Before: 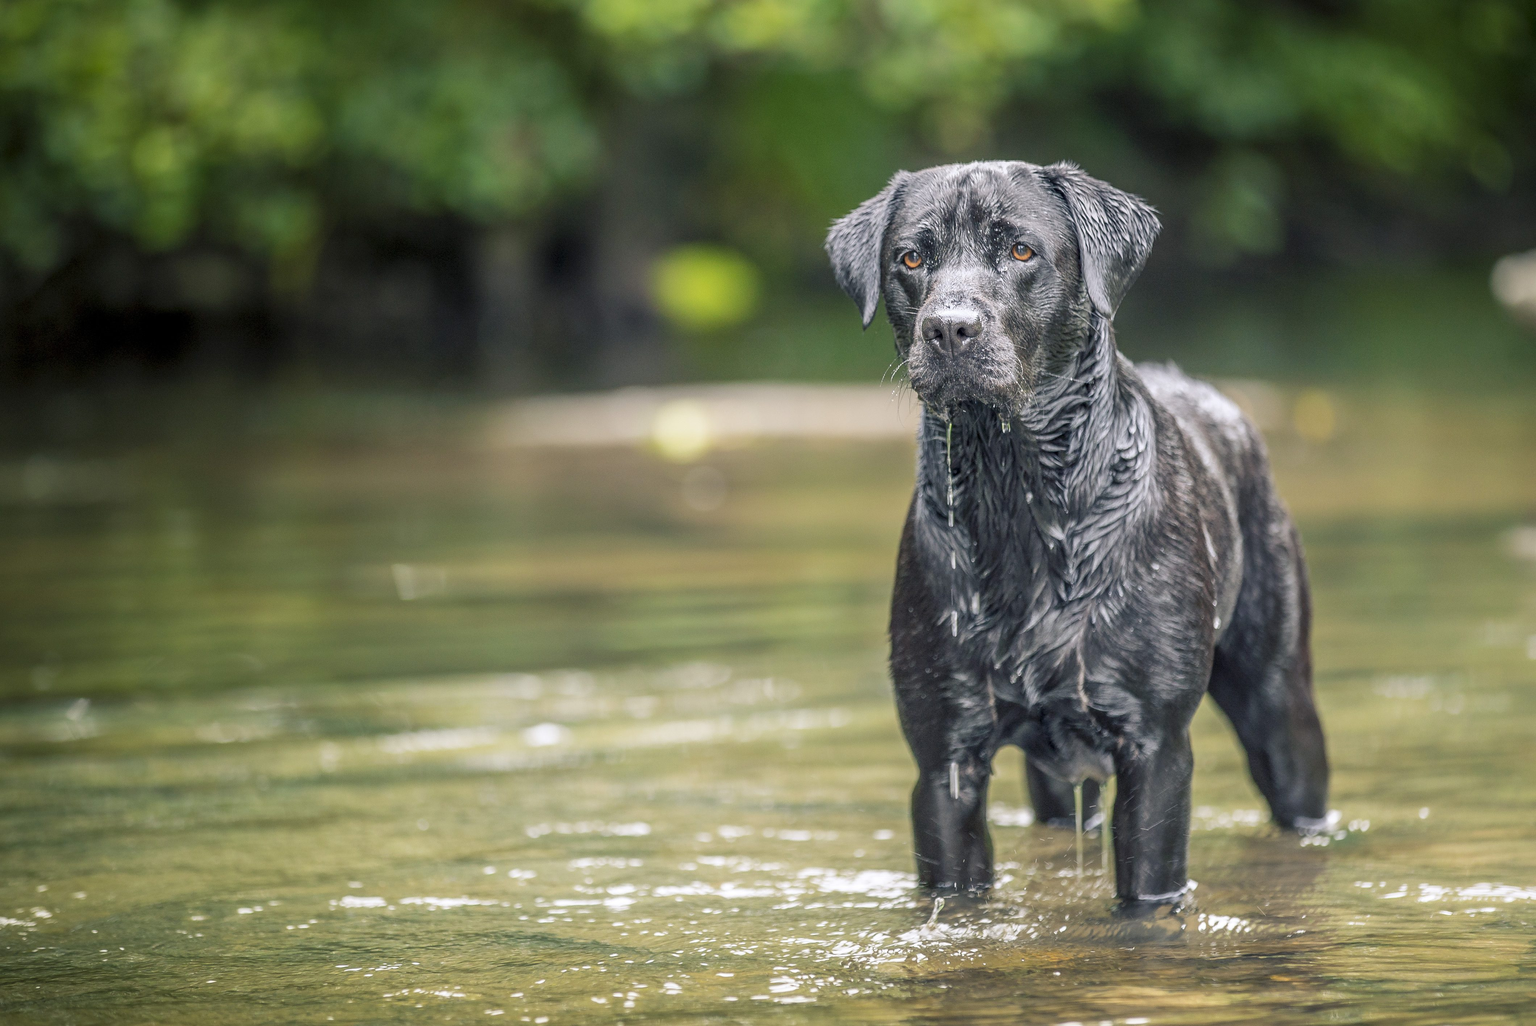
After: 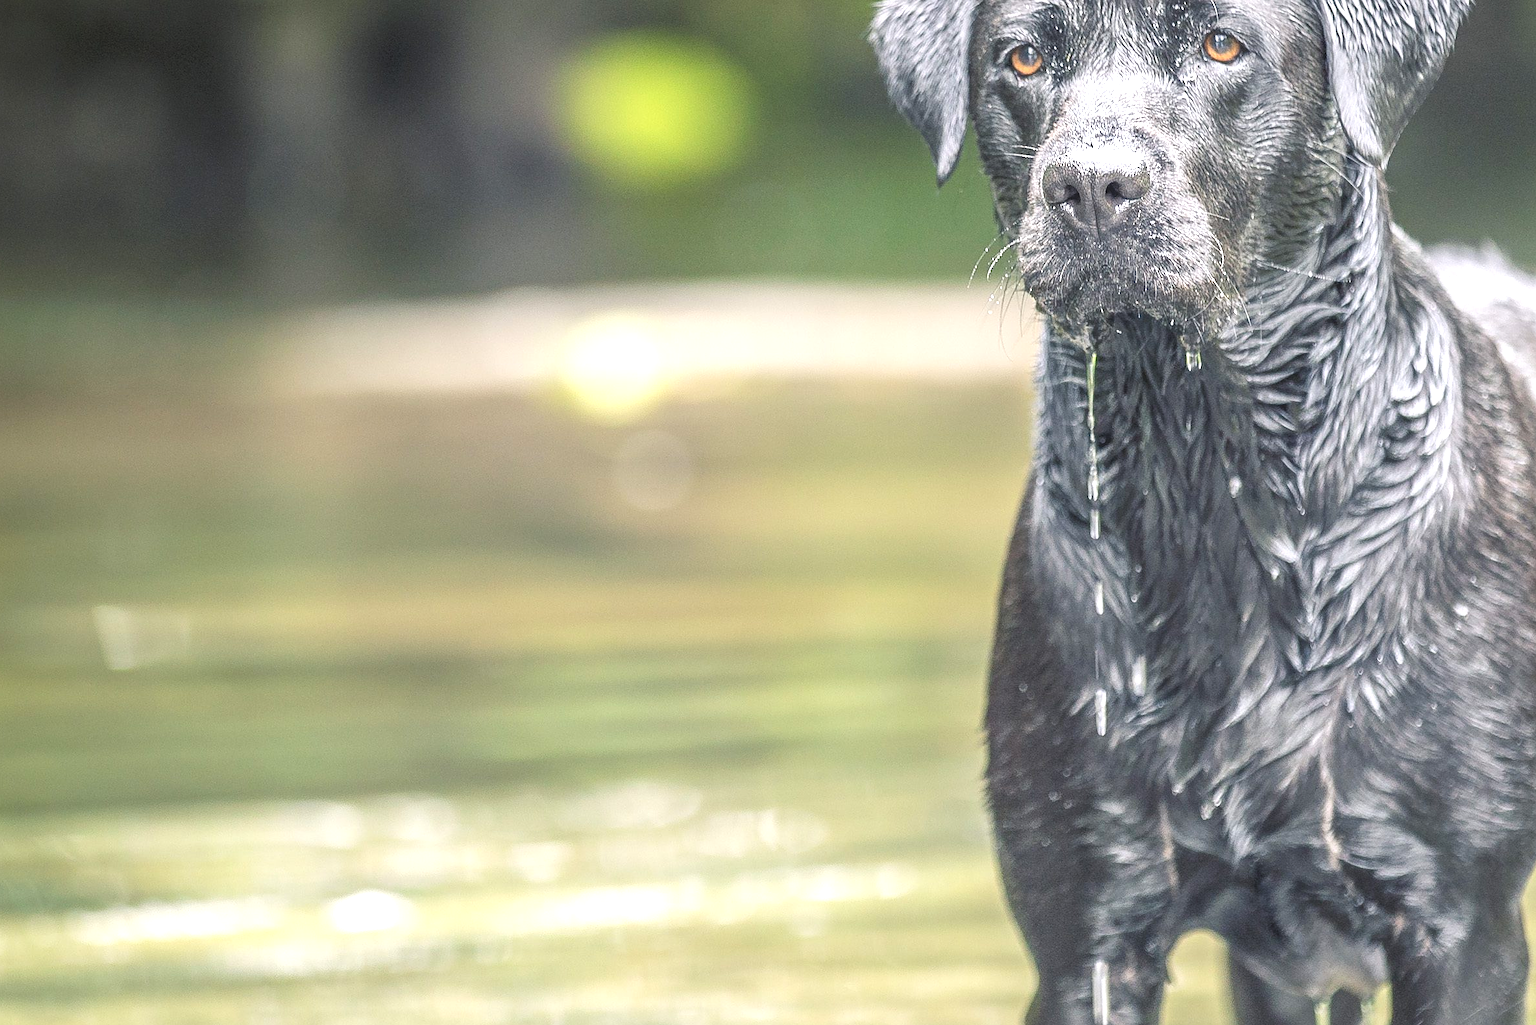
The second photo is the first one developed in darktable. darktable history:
exposure: exposure 1 EV, compensate highlight preservation false
crop and rotate: left 22.13%, top 22.054%, right 22.026%, bottom 22.102%
sharpen: radius 1
color balance: lift [1.01, 1, 1, 1], gamma [1.097, 1, 1, 1], gain [0.85, 1, 1, 1]
